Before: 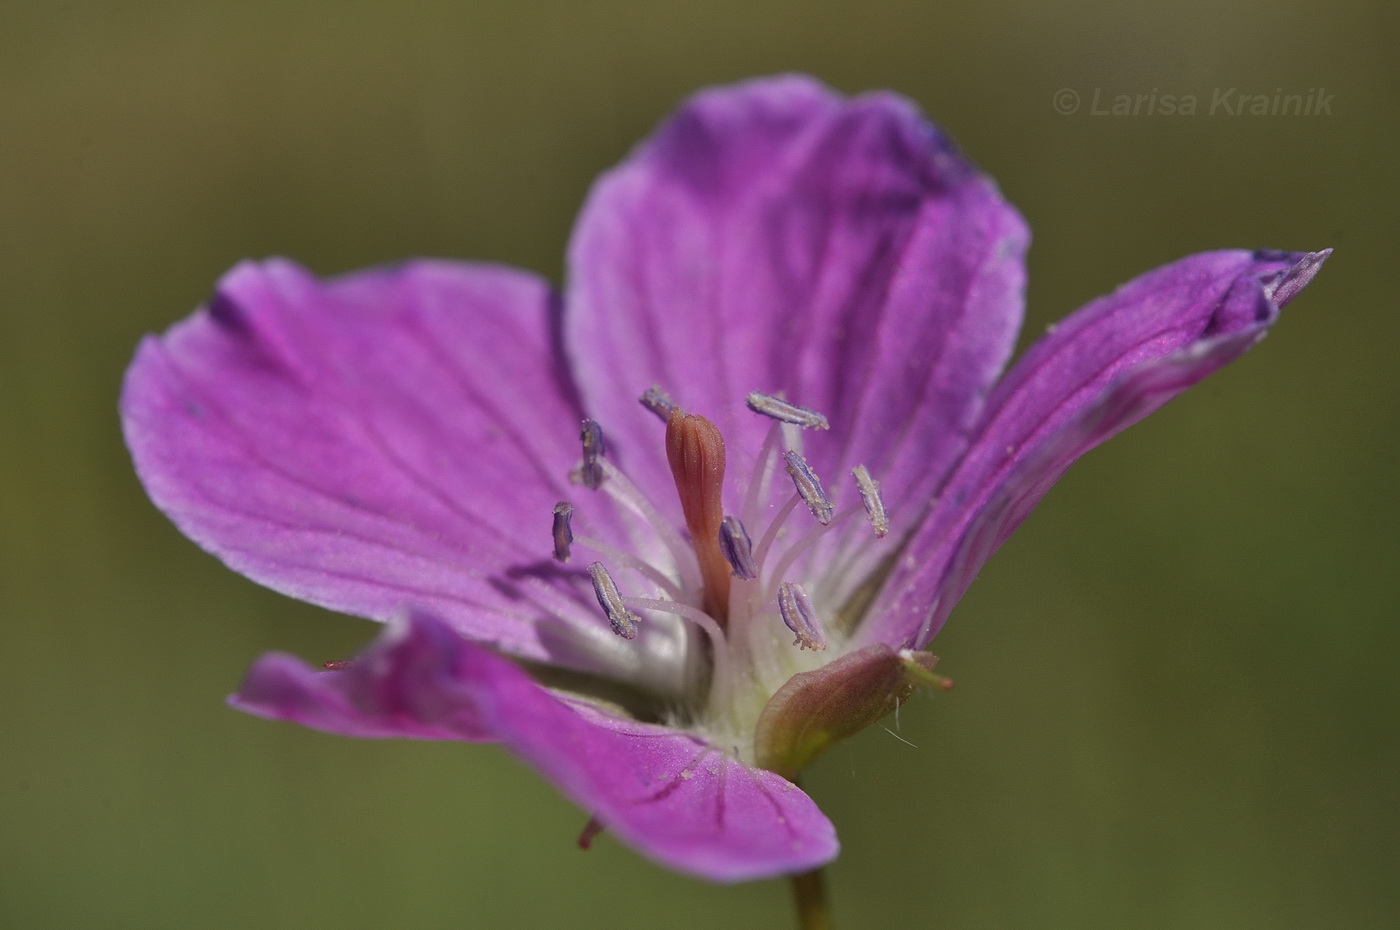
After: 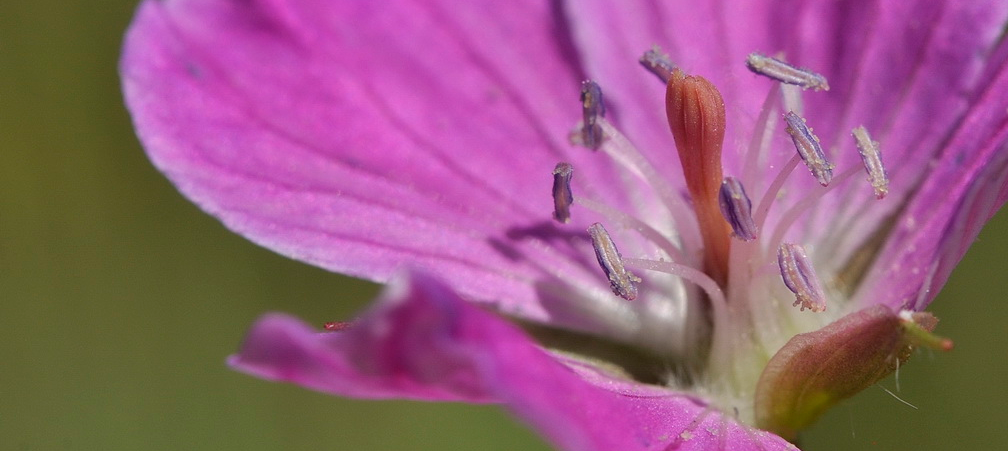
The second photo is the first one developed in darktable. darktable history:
exposure: black level correction 0, exposure 0.5 EV, compensate exposure bias true, compensate highlight preservation false
crop: top 36.498%, right 27.964%, bottom 14.995%
